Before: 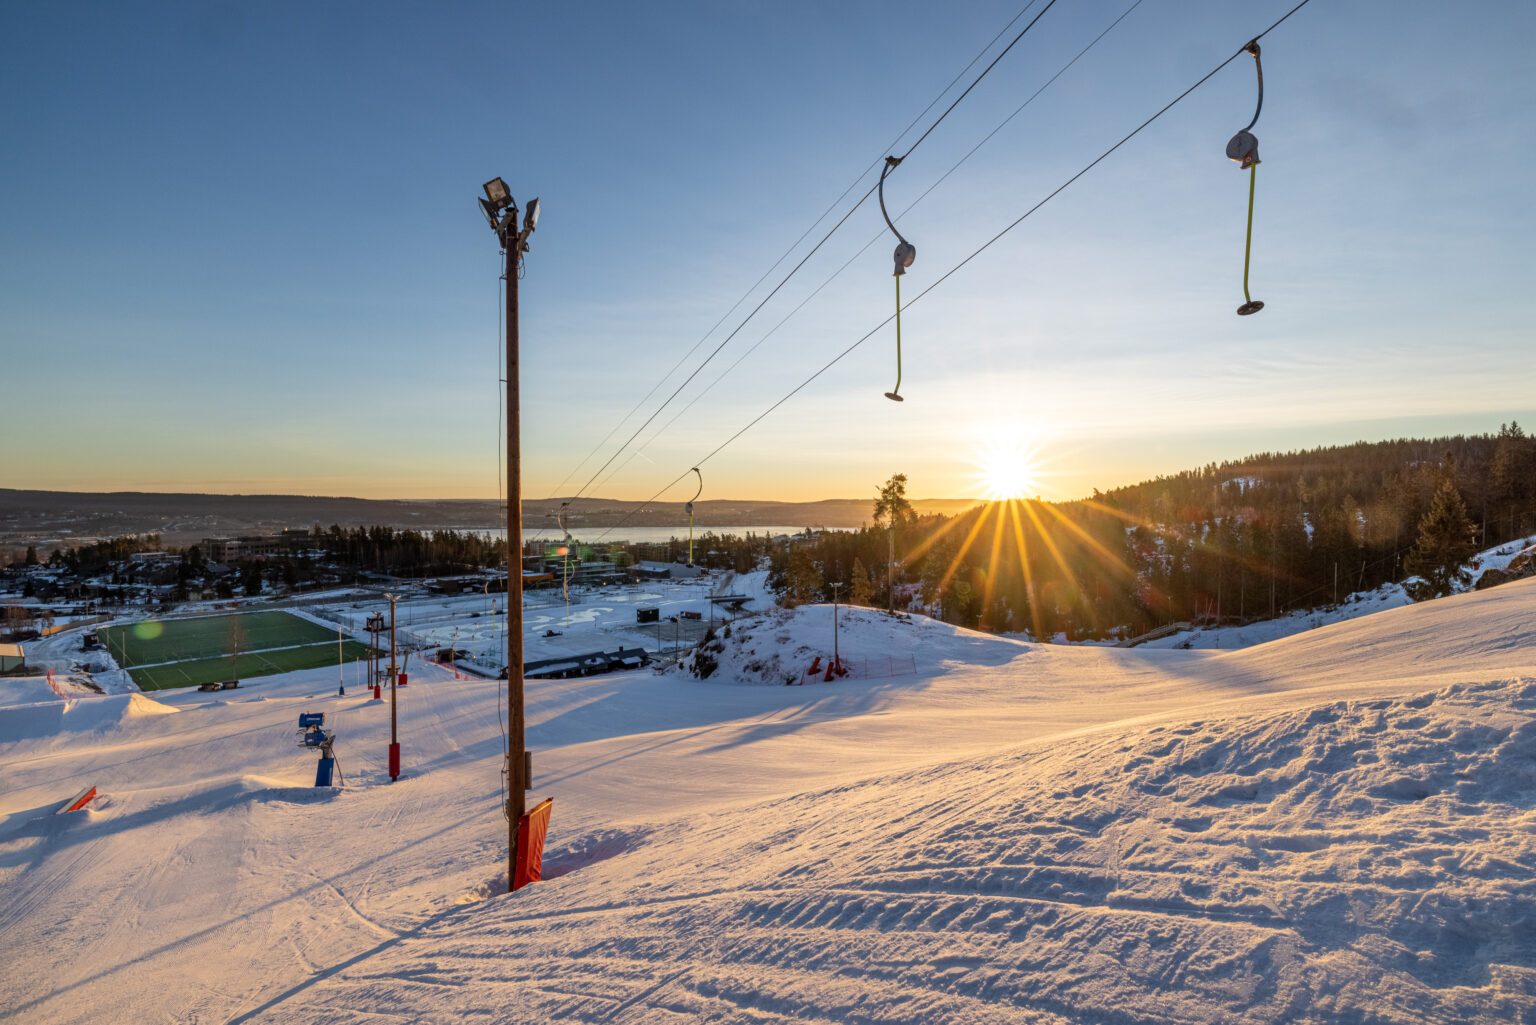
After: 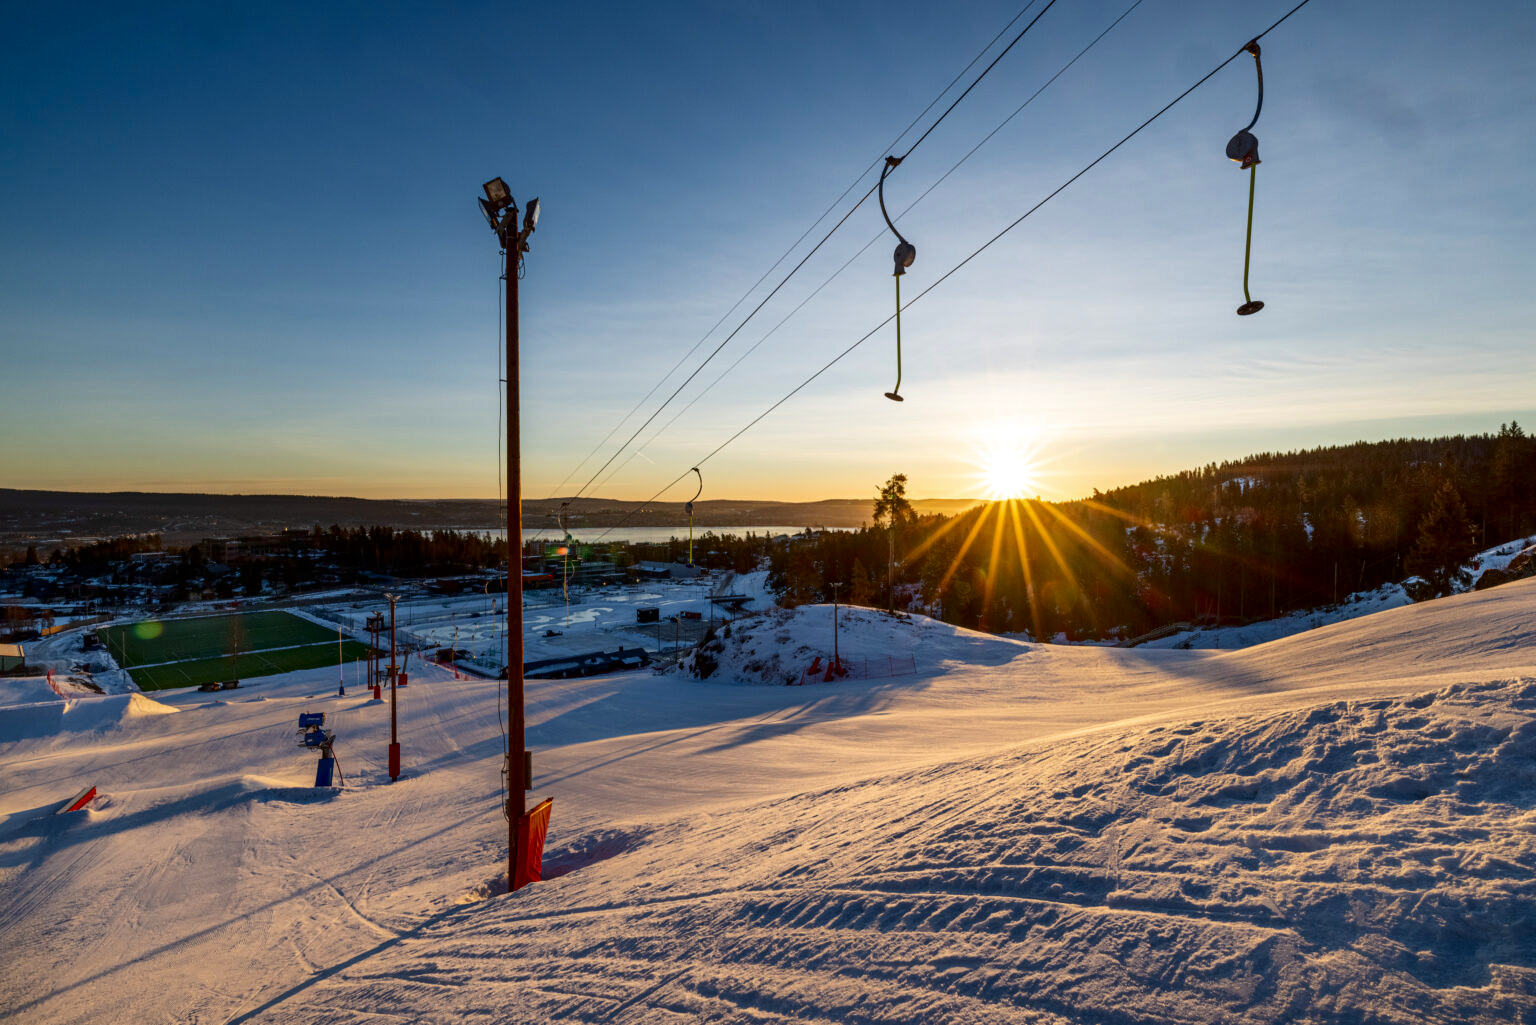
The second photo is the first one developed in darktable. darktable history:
contrast brightness saturation: contrast 0.13, brightness -0.24, saturation 0.14
tone equalizer: on, module defaults
